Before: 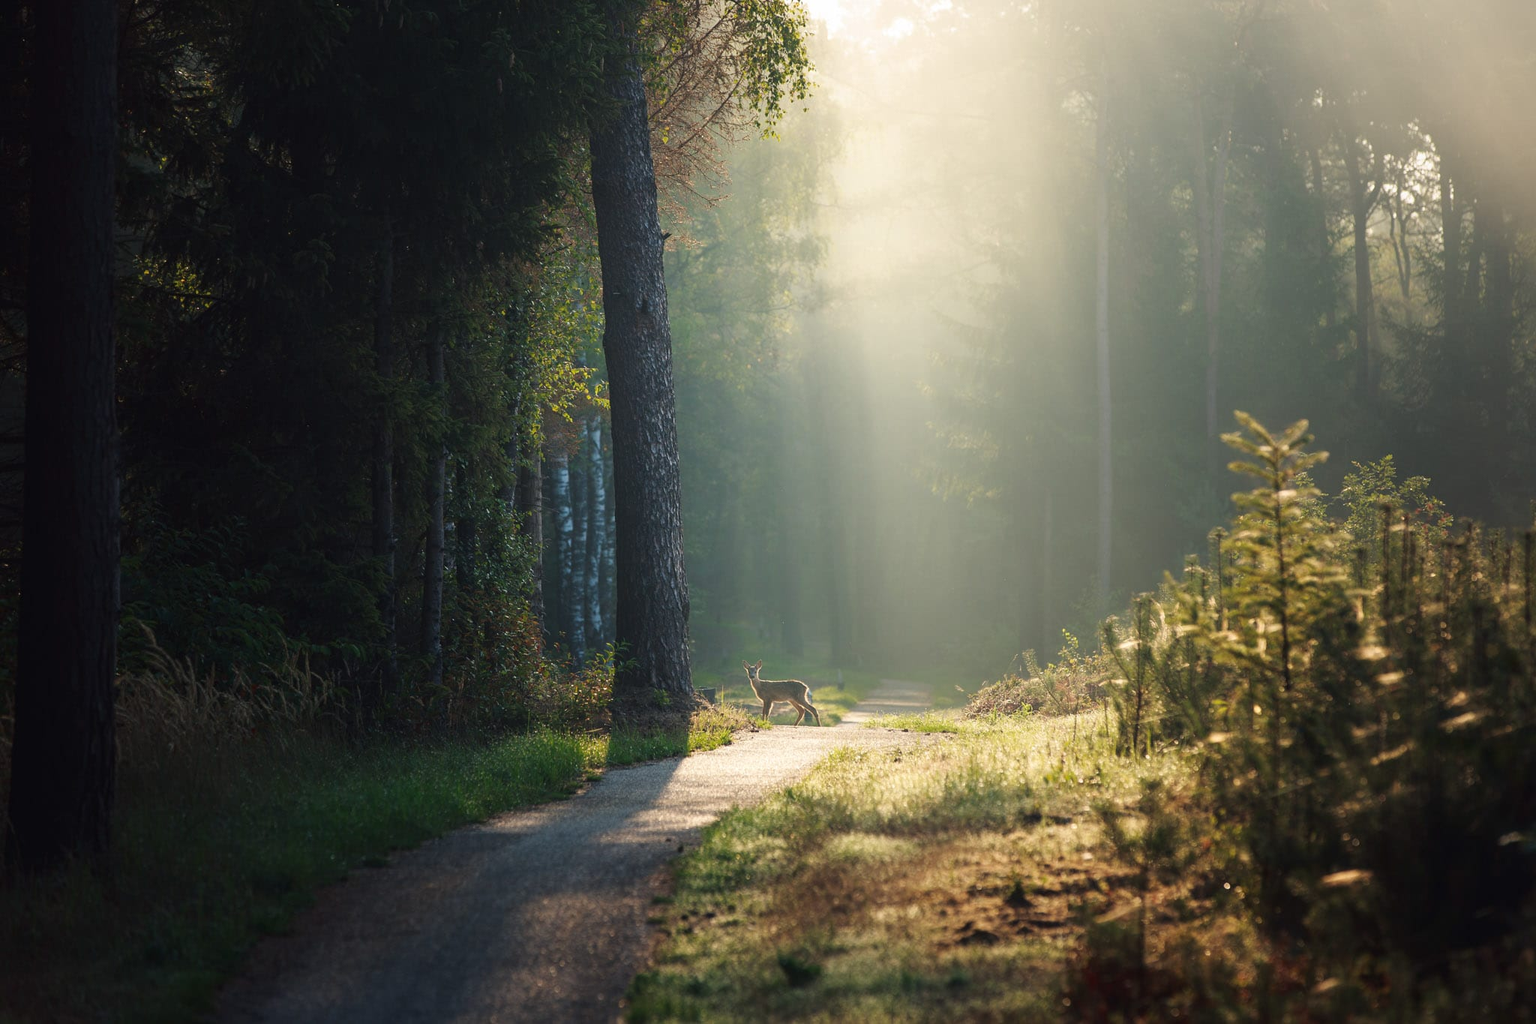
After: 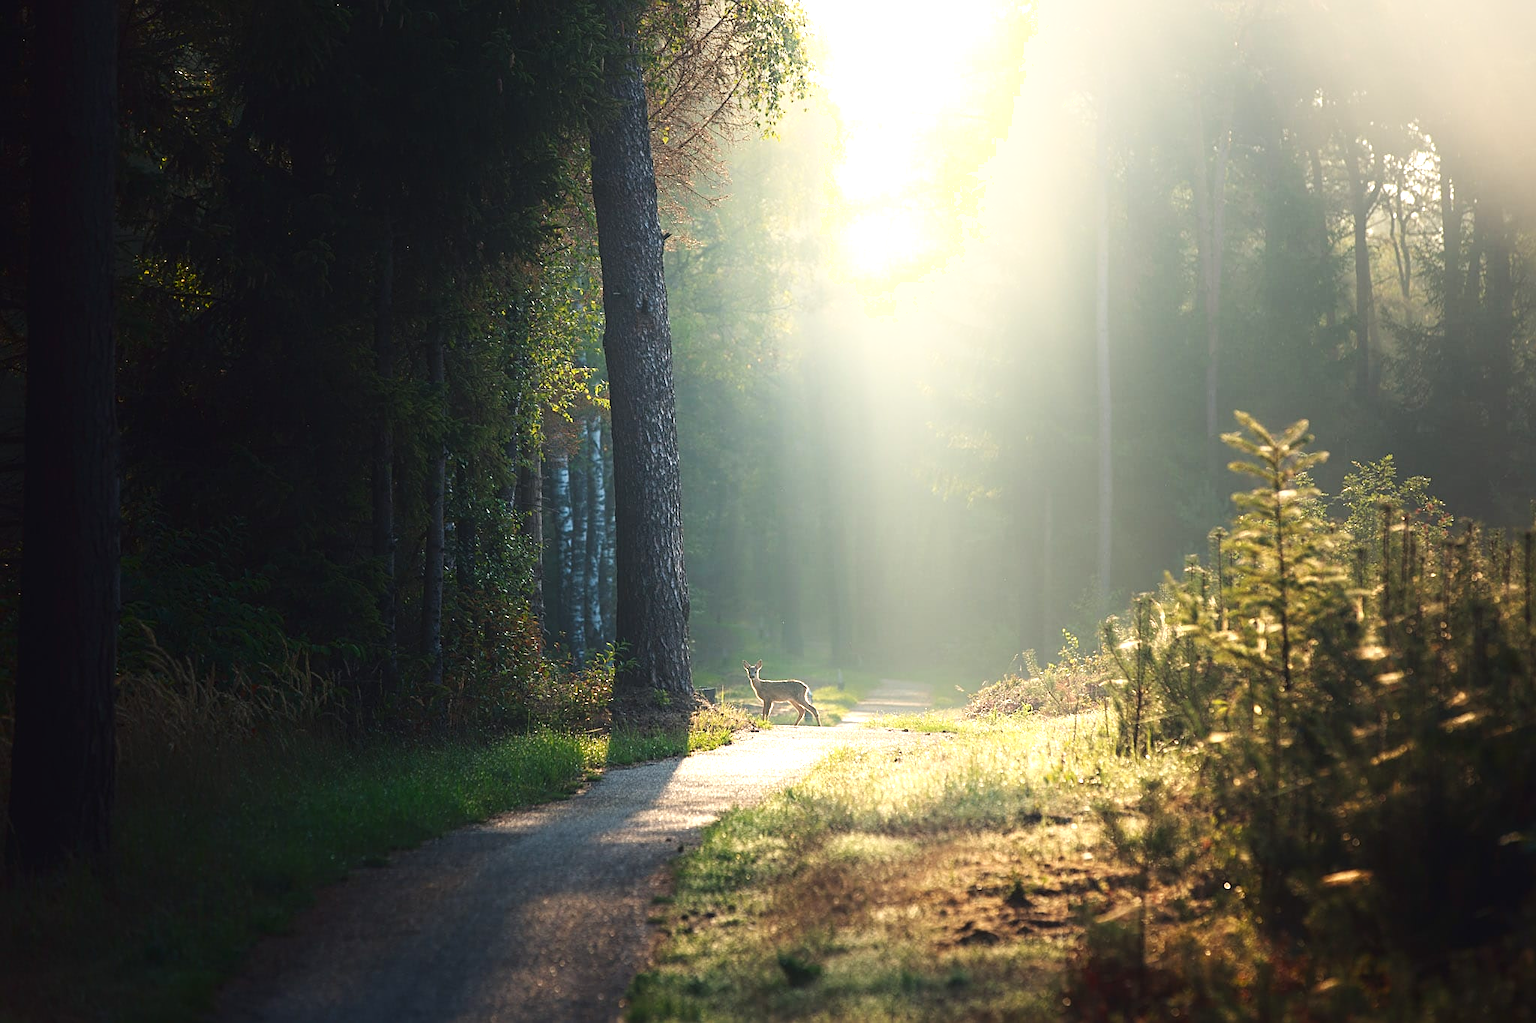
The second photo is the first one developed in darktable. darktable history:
exposure: black level correction -0.002, exposure 0.54 EV, compensate highlight preservation false
shadows and highlights: shadows -40.15, highlights 62.88, soften with gaussian
sharpen: on, module defaults
